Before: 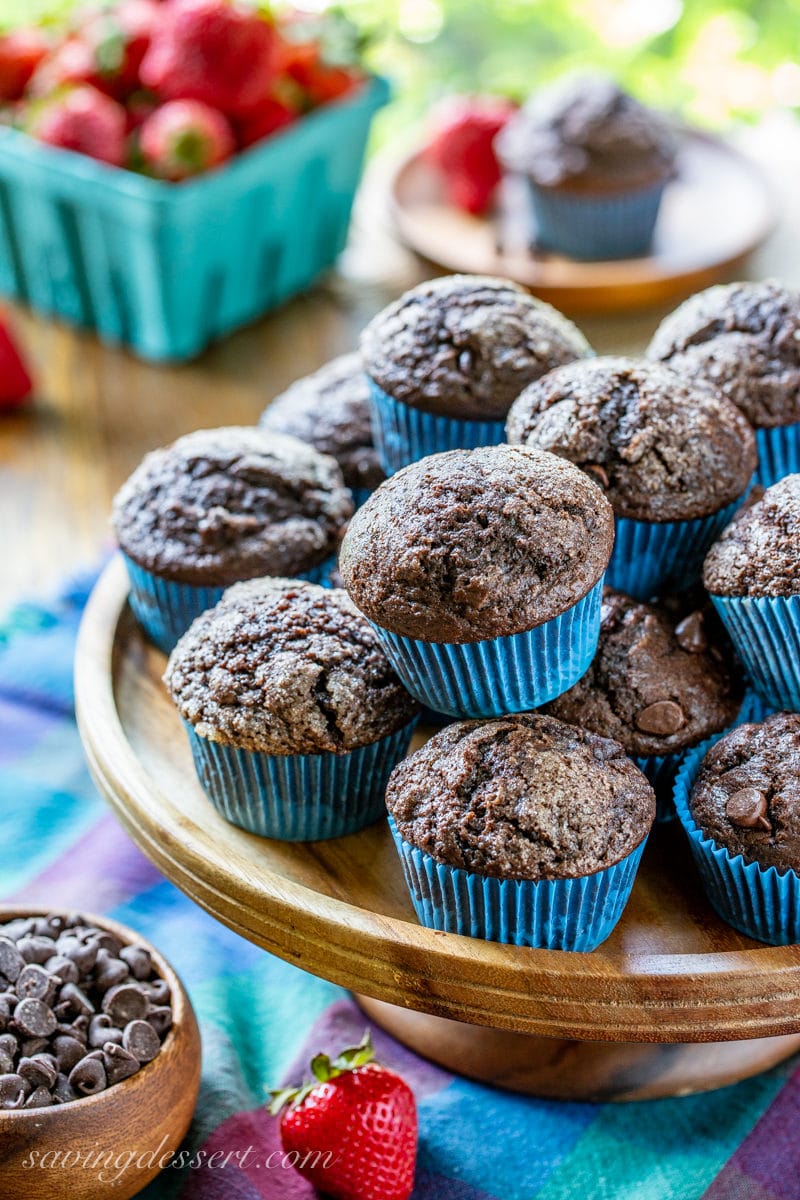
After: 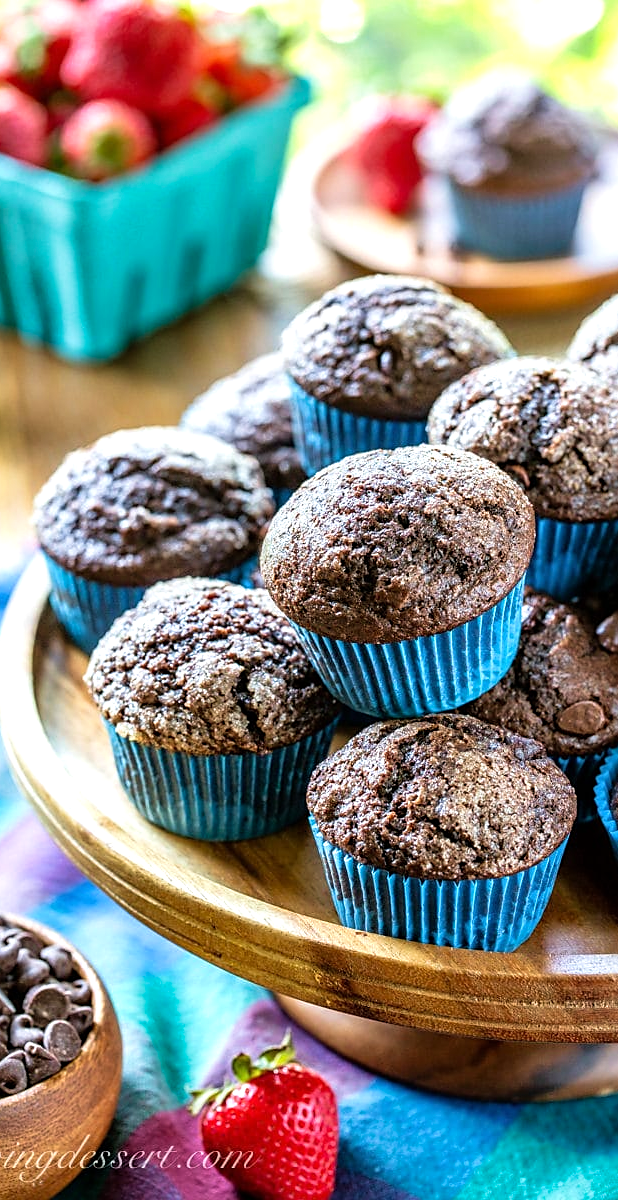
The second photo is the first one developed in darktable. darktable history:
velvia: on, module defaults
tone equalizer: -8 EV -0.415 EV, -7 EV -0.374 EV, -6 EV -0.327 EV, -5 EV -0.258 EV, -3 EV 0.212 EV, -2 EV 0.361 EV, -1 EV 0.379 EV, +0 EV 0.411 EV
sharpen: radius 1.825, amount 0.404, threshold 1.423
crop: left 9.891%, right 12.852%
